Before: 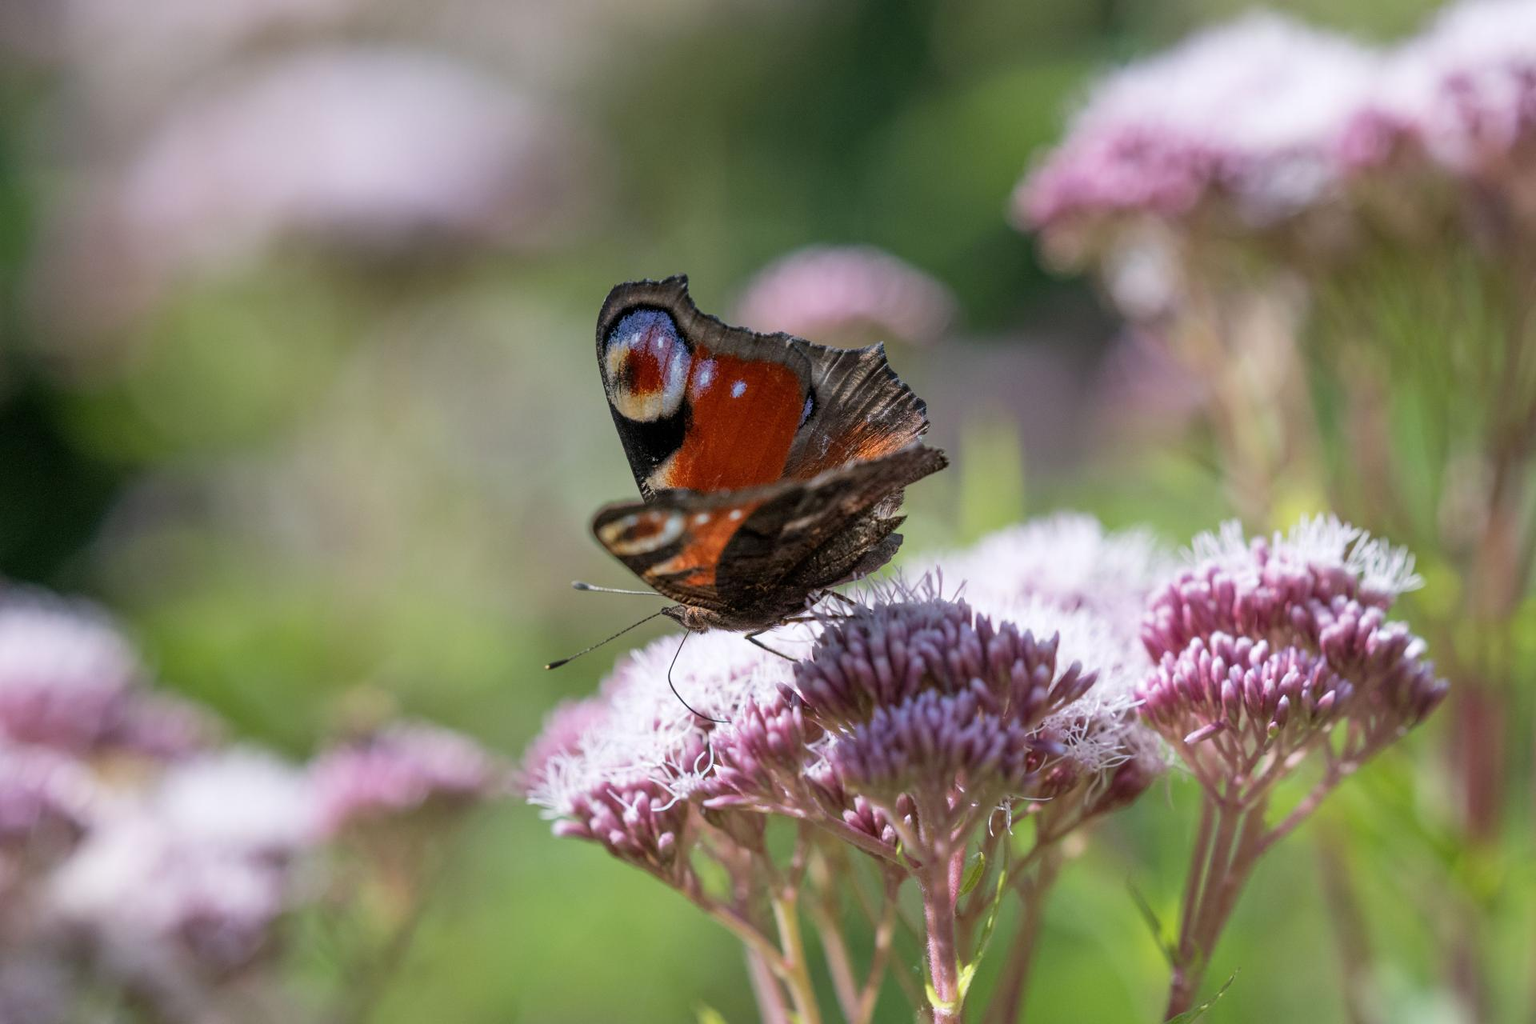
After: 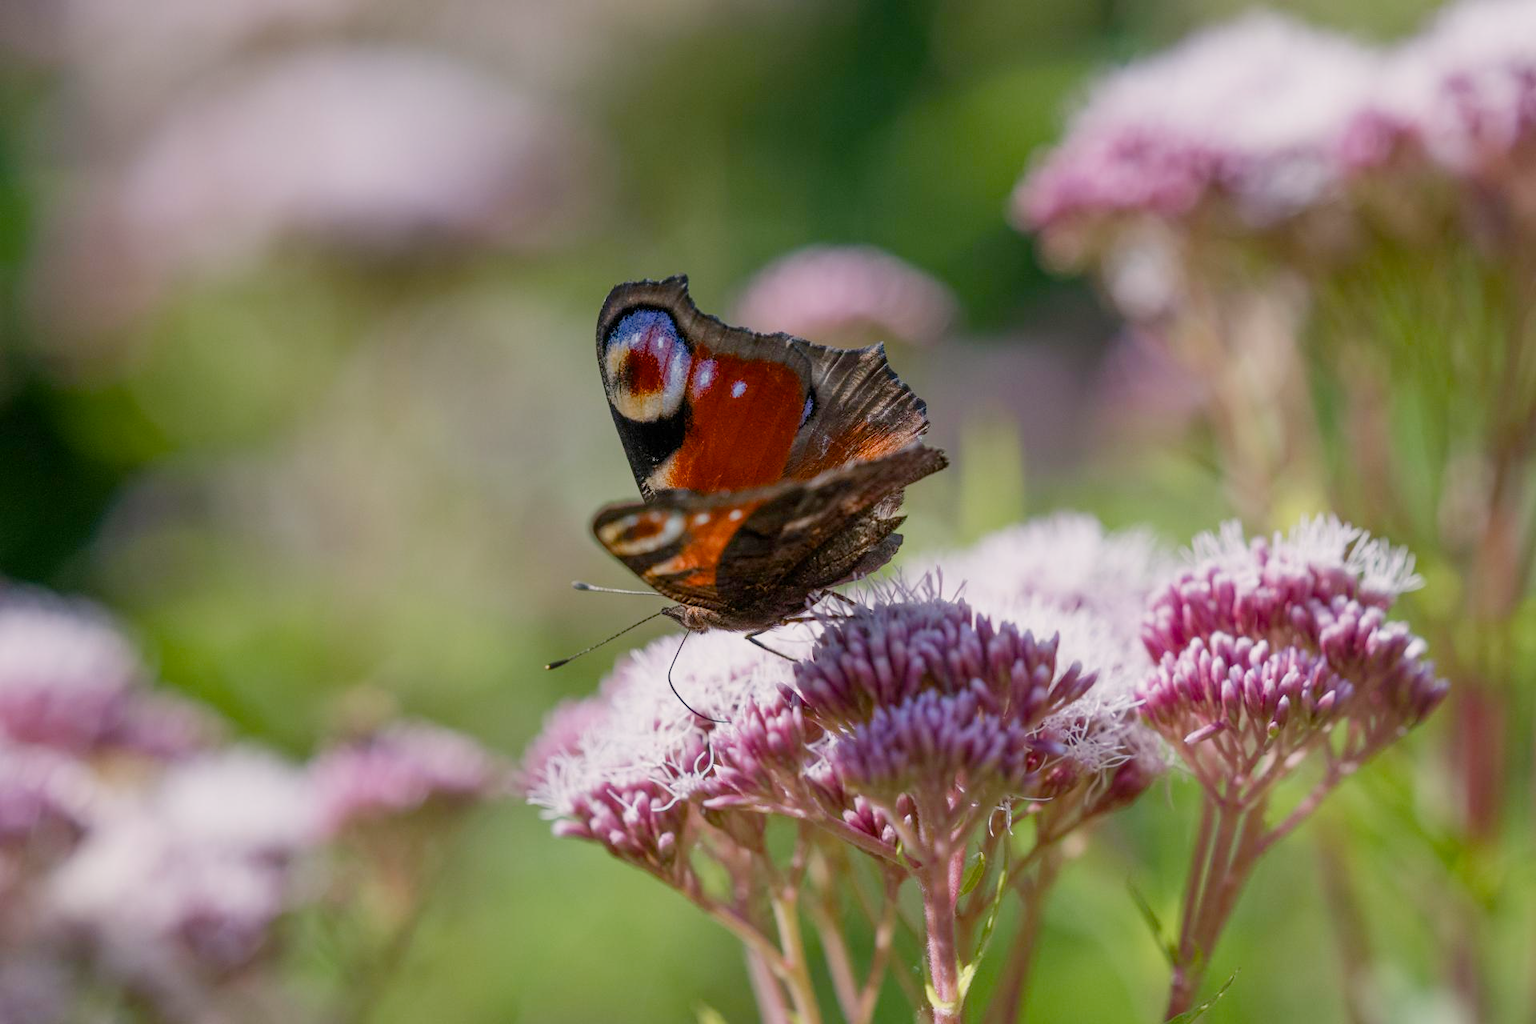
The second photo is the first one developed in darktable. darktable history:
color balance rgb: shadows lift › luminance -19.626%, highlights gain › chroma 1.607%, highlights gain › hue 57.42°, linear chroma grading › global chroma 9.842%, perceptual saturation grading › global saturation 20%, perceptual saturation grading › highlights -50.498%, perceptual saturation grading › shadows 31.198%, contrast -10.569%
